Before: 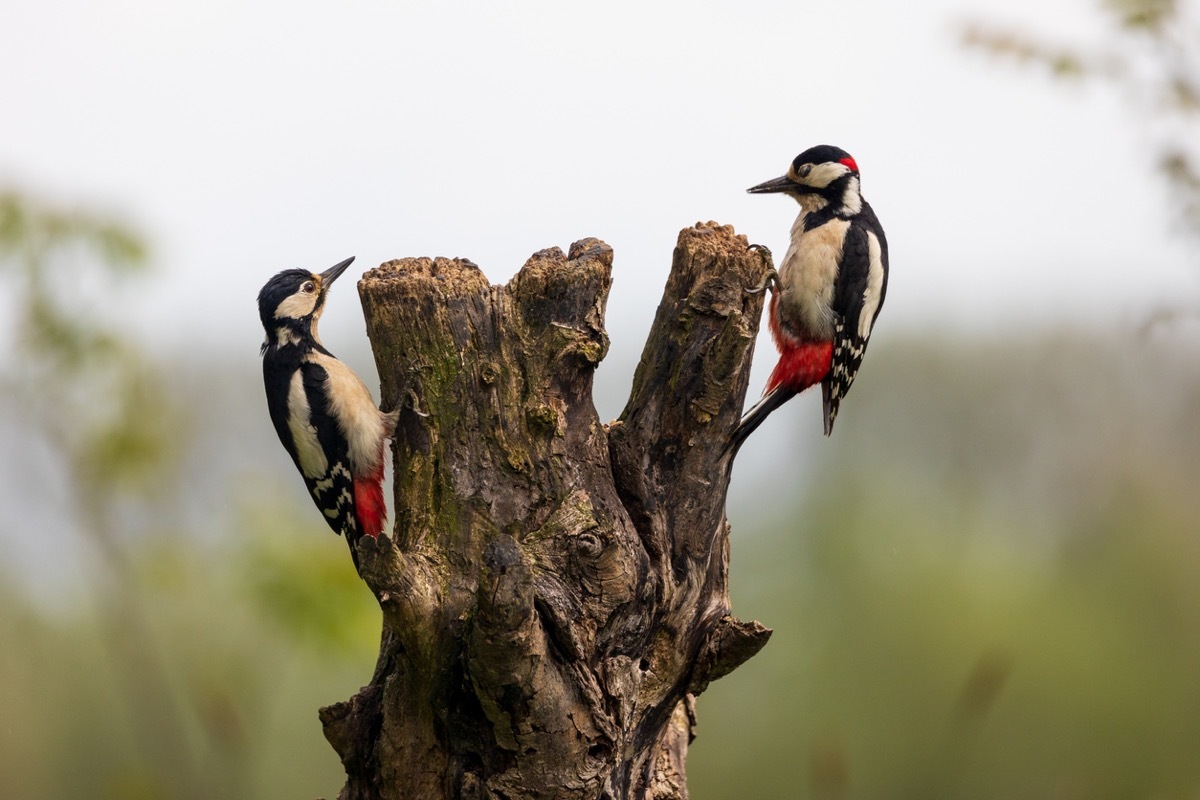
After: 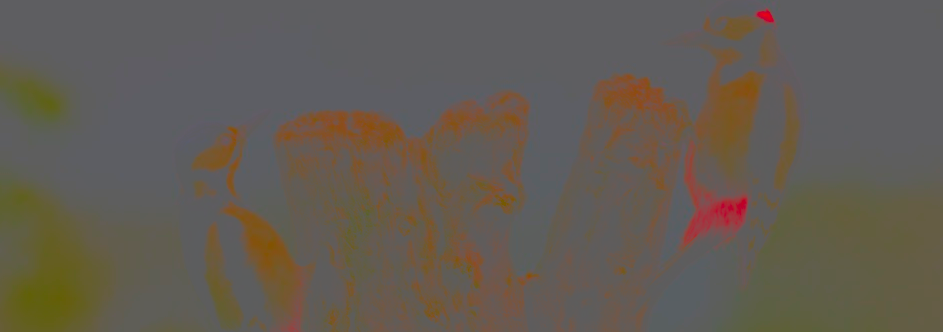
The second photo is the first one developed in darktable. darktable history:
crop: left 7.036%, top 18.398%, right 14.379%, bottom 40.043%
exposure: black level correction -0.087, compensate highlight preservation false
contrast brightness saturation: contrast -0.99, brightness -0.17, saturation 0.75
